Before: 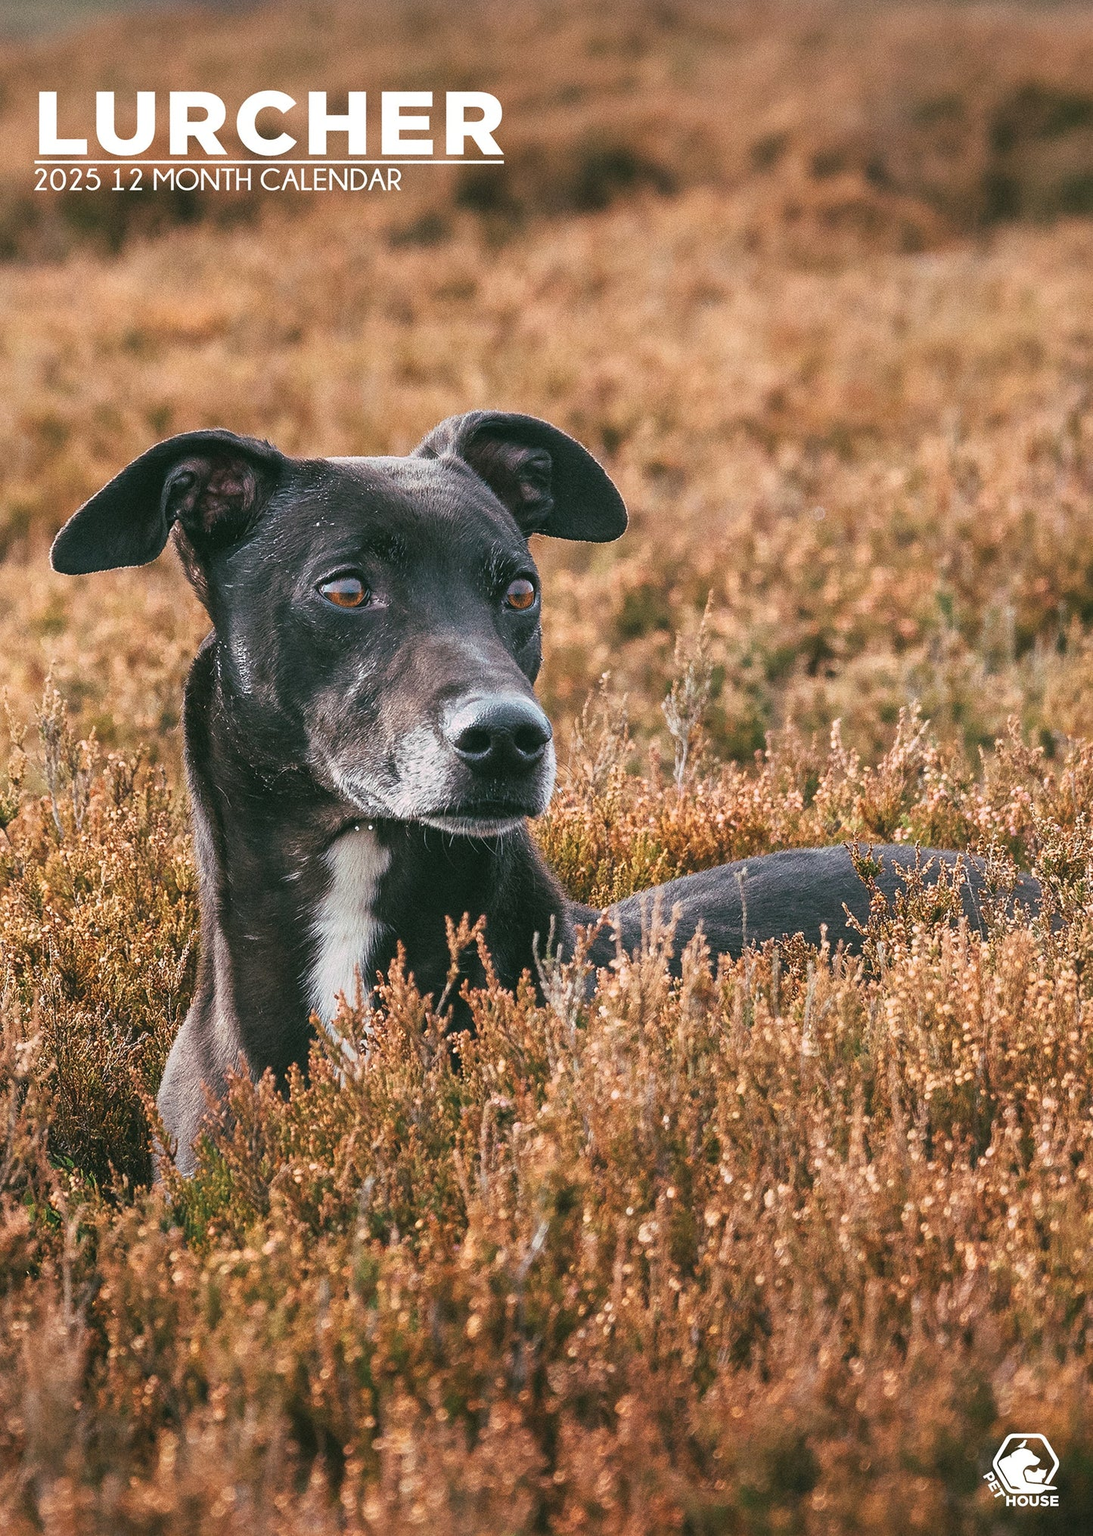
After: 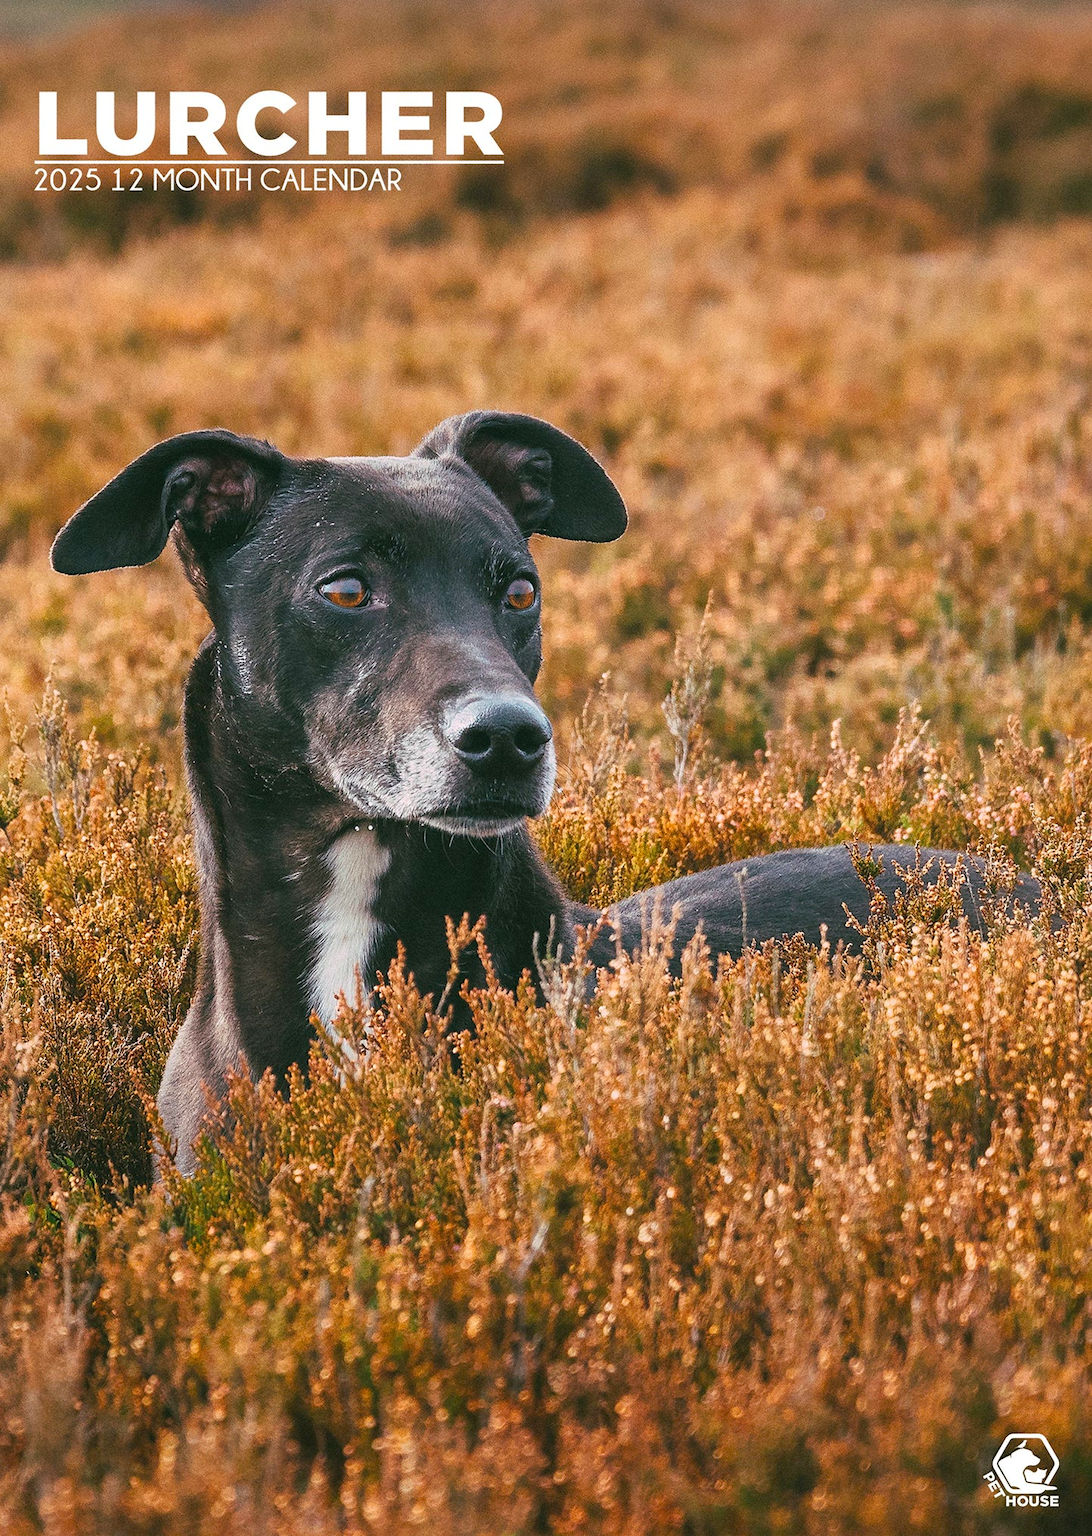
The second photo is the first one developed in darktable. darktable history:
color balance rgb: perceptual saturation grading › global saturation 29.403%
exposure: compensate highlight preservation false
